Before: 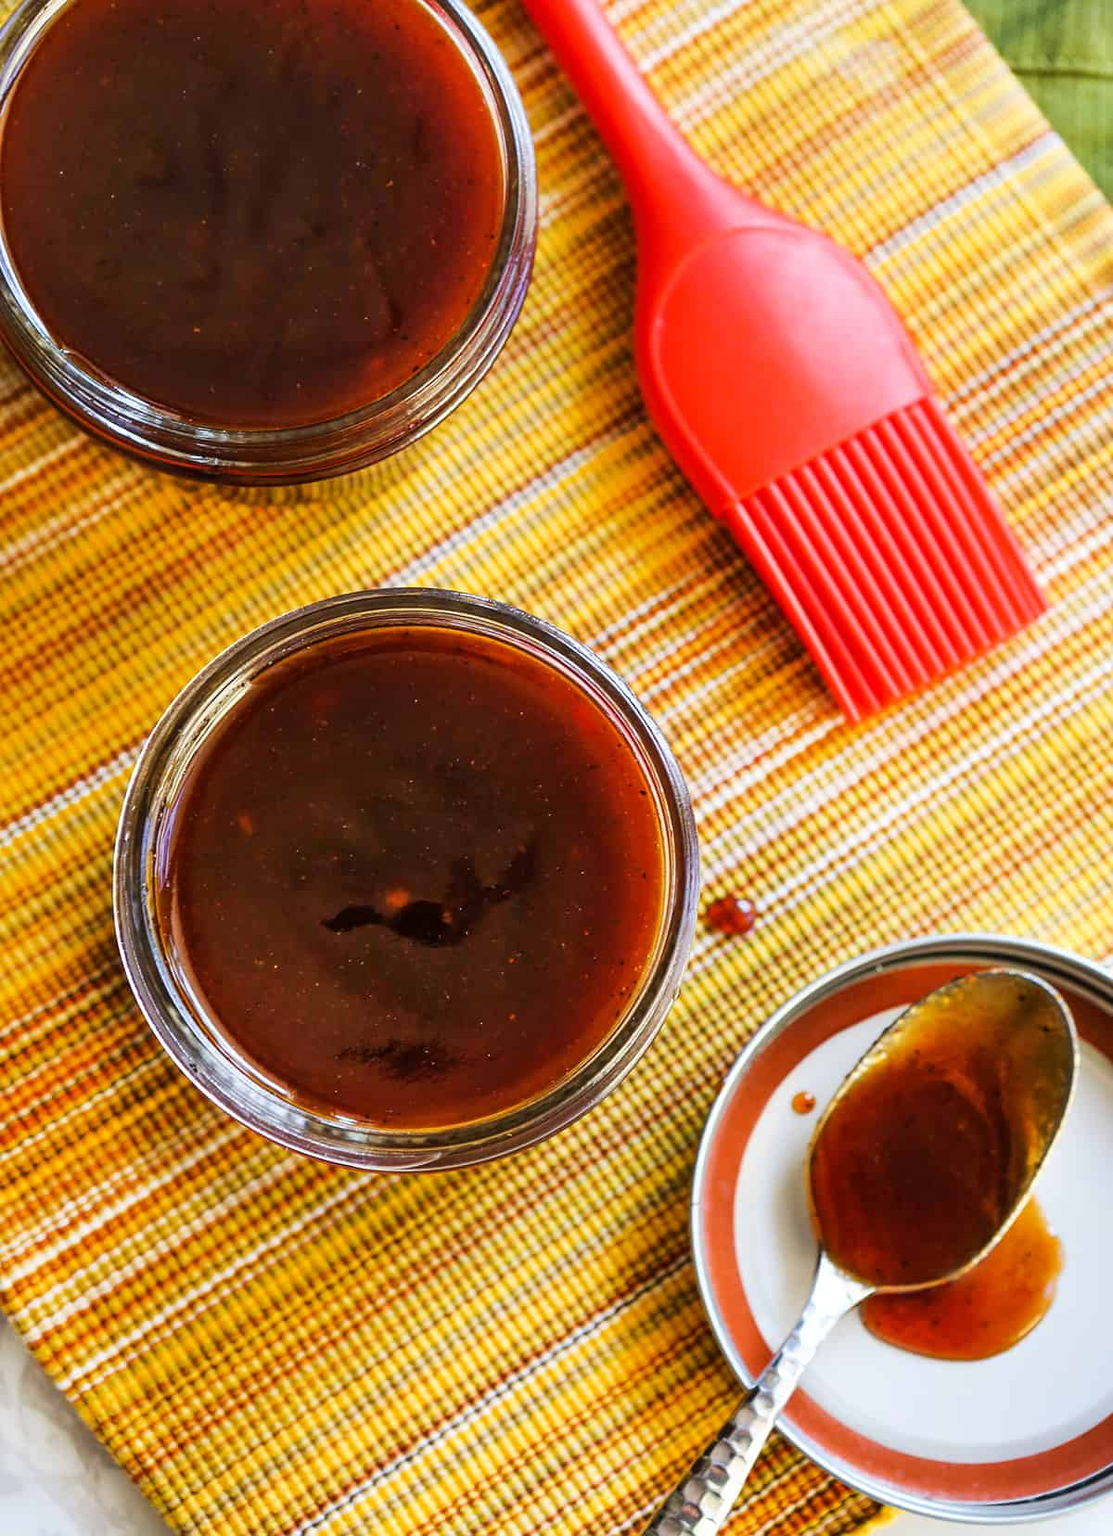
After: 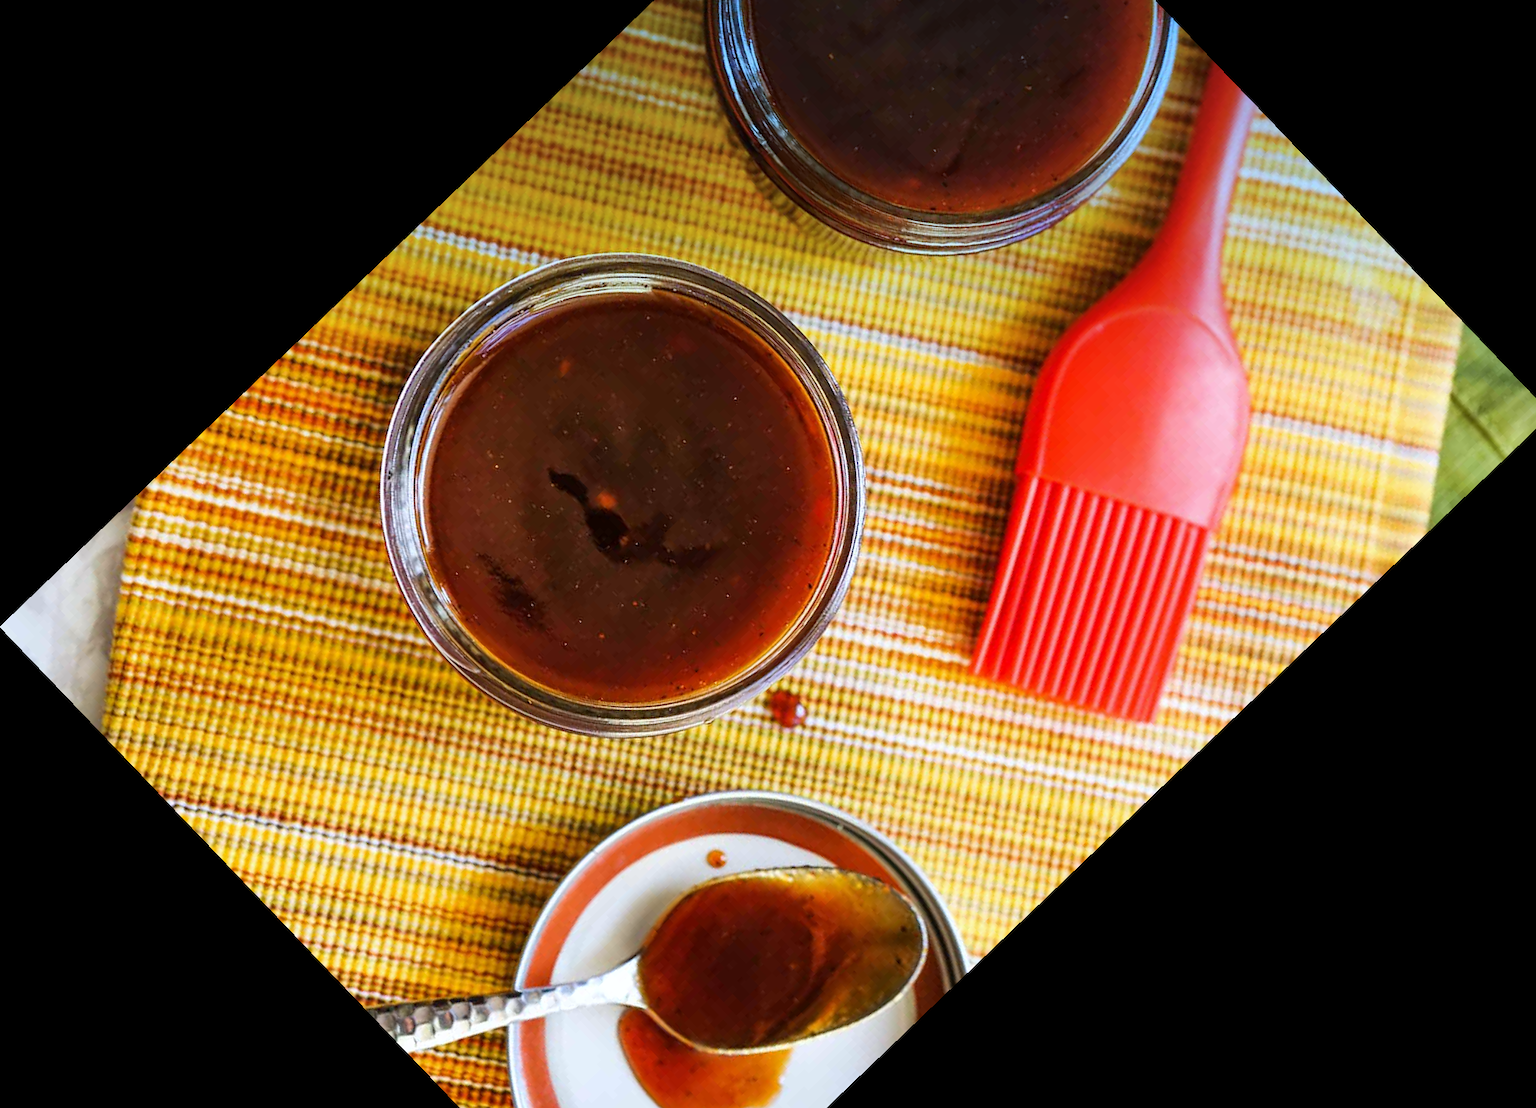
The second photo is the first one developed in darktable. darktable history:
white balance: red 0.988, blue 1.017
exposure: compensate highlight preservation false
crop and rotate: angle -46.26°, top 16.234%, right 0.912%, bottom 11.704%
graduated density: density 2.02 EV, hardness 44%, rotation 0.374°, offset 8.21, hue 208.8°, saturation 97%
